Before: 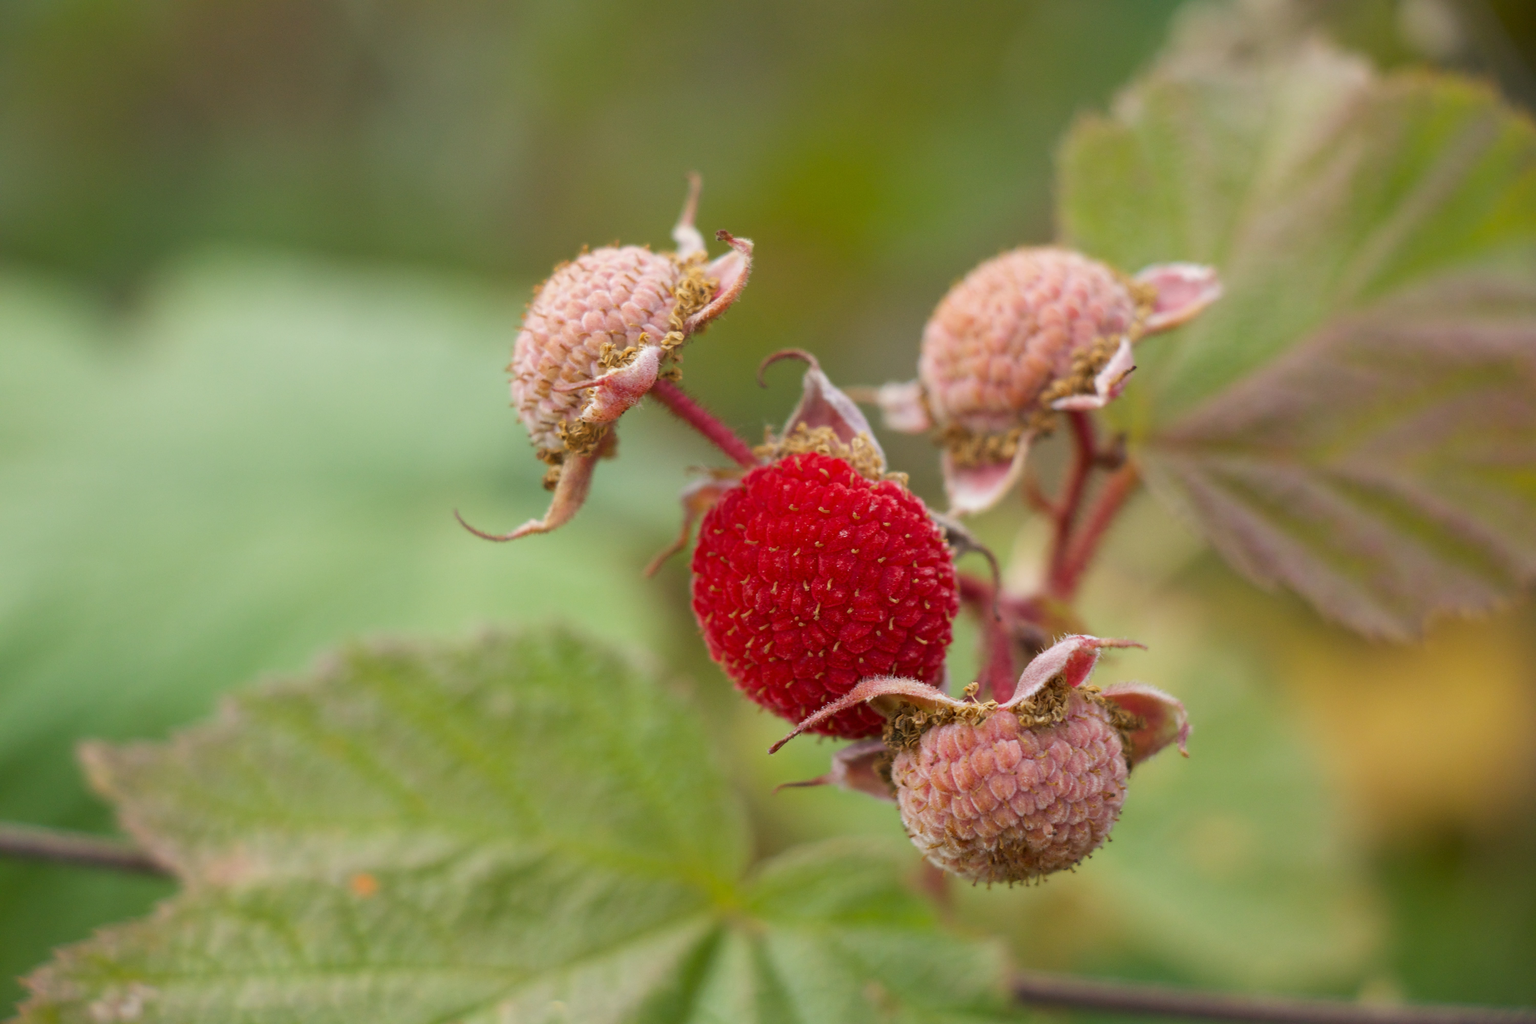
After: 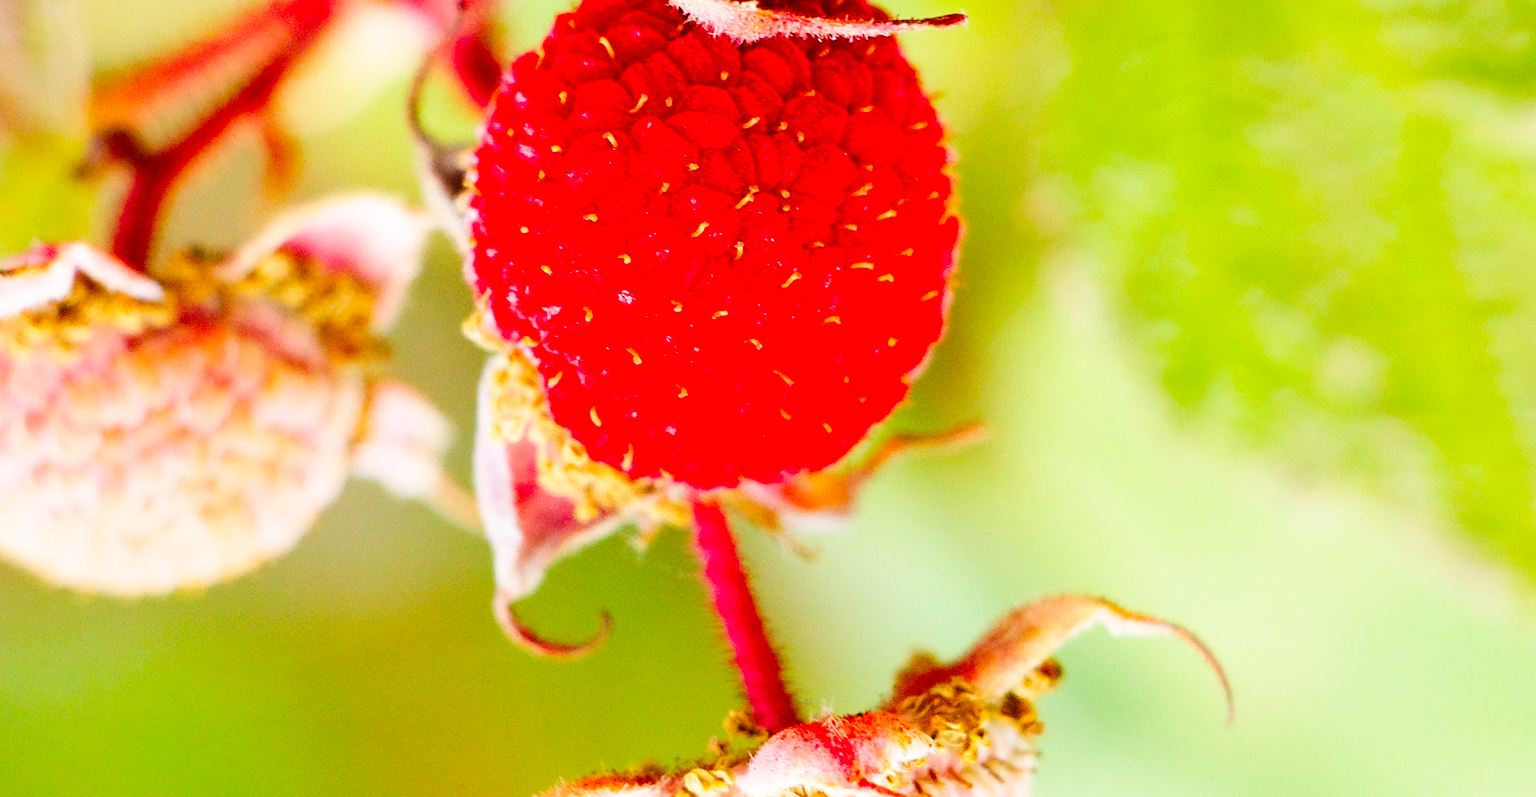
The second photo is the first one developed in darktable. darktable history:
crop and rotate: angle 148.11°, left 9.211%, top 15.604%, right 4.425%, bottom 17.093%
base curve: curves: ch0 [(0, 0) (0, 0) (0.002, 0.001) (0.008, 0.003) (0.019, 0.011) (0.037, 0.037) (0.064, 0.11) (0.102, 0.232) (0.152, 0.379) (0.216, 0.524) (0.296, 0.665) (0.394, 0.789) (0.512, 0.881) (0.651, 0.945) (0.813, 0.986) (1, 1)], preserve colors none
color correction: highlights b* -0.03, saturation 1.29
sharpen: radius 2.194, amount 0.379, threshold 0.231
contrast brightness saturation: contrast 0.101, brightness 0.03, saturation 0.093
